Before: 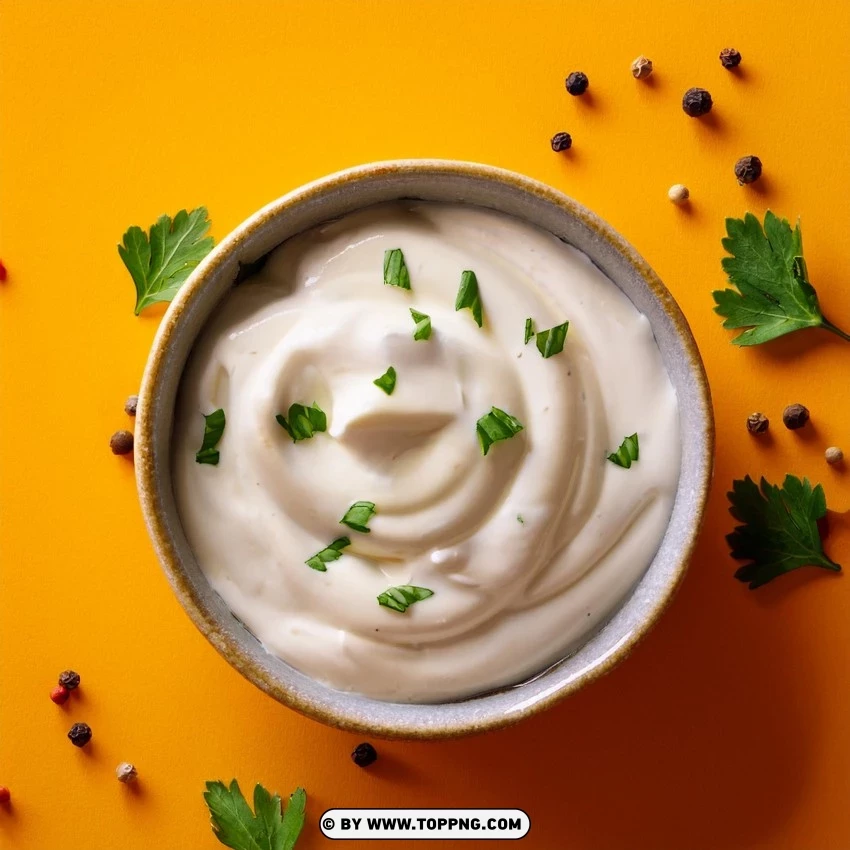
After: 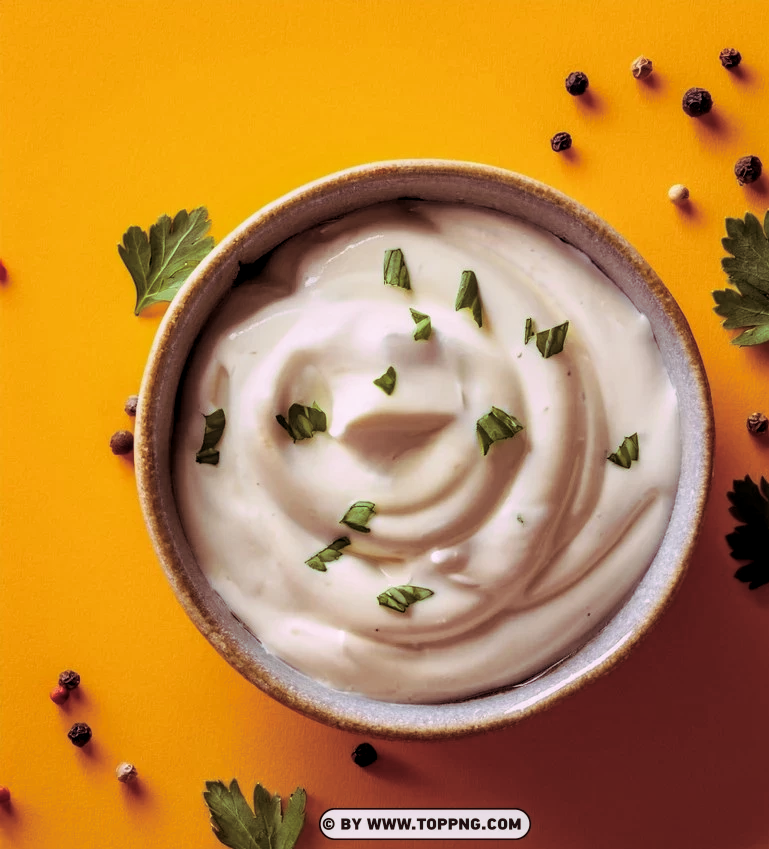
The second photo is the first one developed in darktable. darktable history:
crop: right 9.509%, bottom 0.031%
local contrast: on, module defaults
filmic rgb: black relative exposure -9.5 EV, white relative exposure 3.02 EV, hardness 6.12
split-toning: highlights › hue 298.8°, highlights › saturation 0.73, compress 41.76%
